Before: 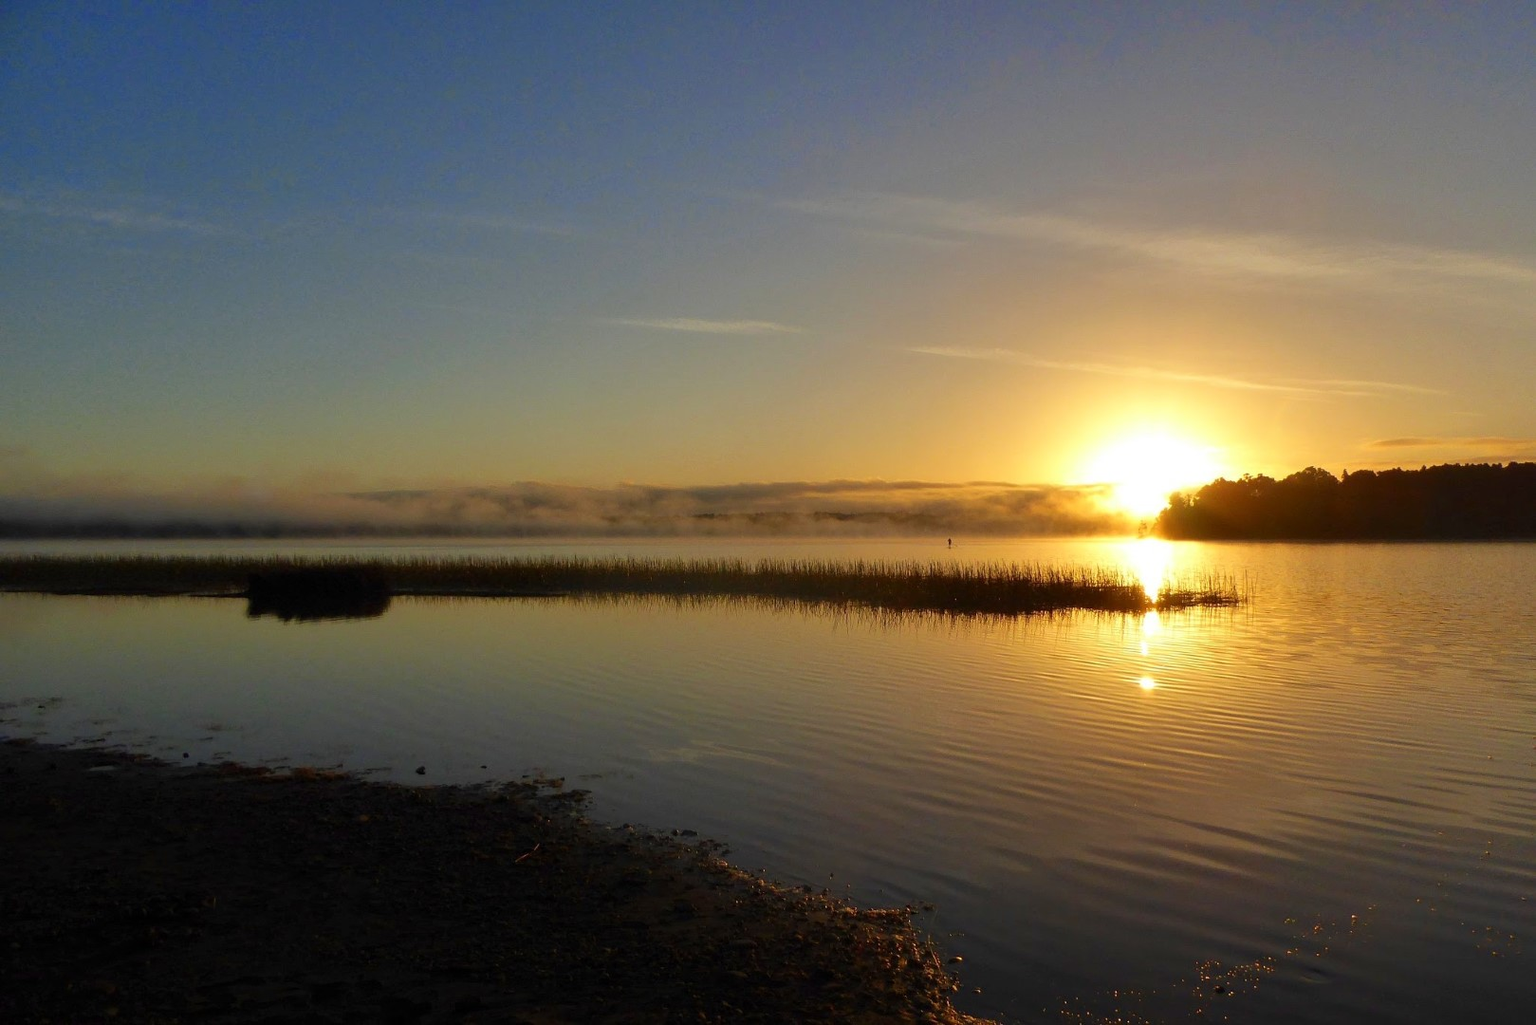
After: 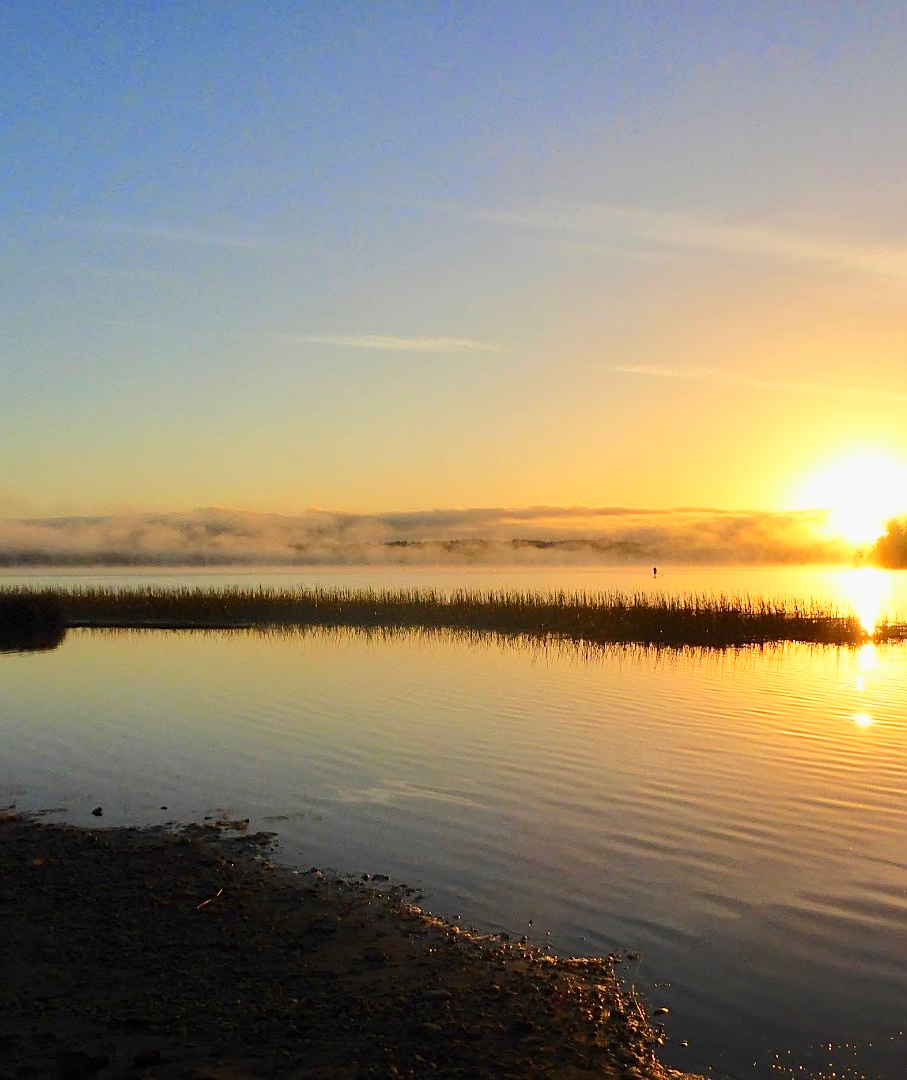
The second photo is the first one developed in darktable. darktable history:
crop: left 21.391%, right 22.527%
exposure: compensate highlight preservation false
base curve: curves: ch0 [(0, 0) (0.025, 0.046) (0.112, 0.277) (0.467, 0.74) (0.814, 0.929) (1, 0.942)]
sharpen: on, module defaults
